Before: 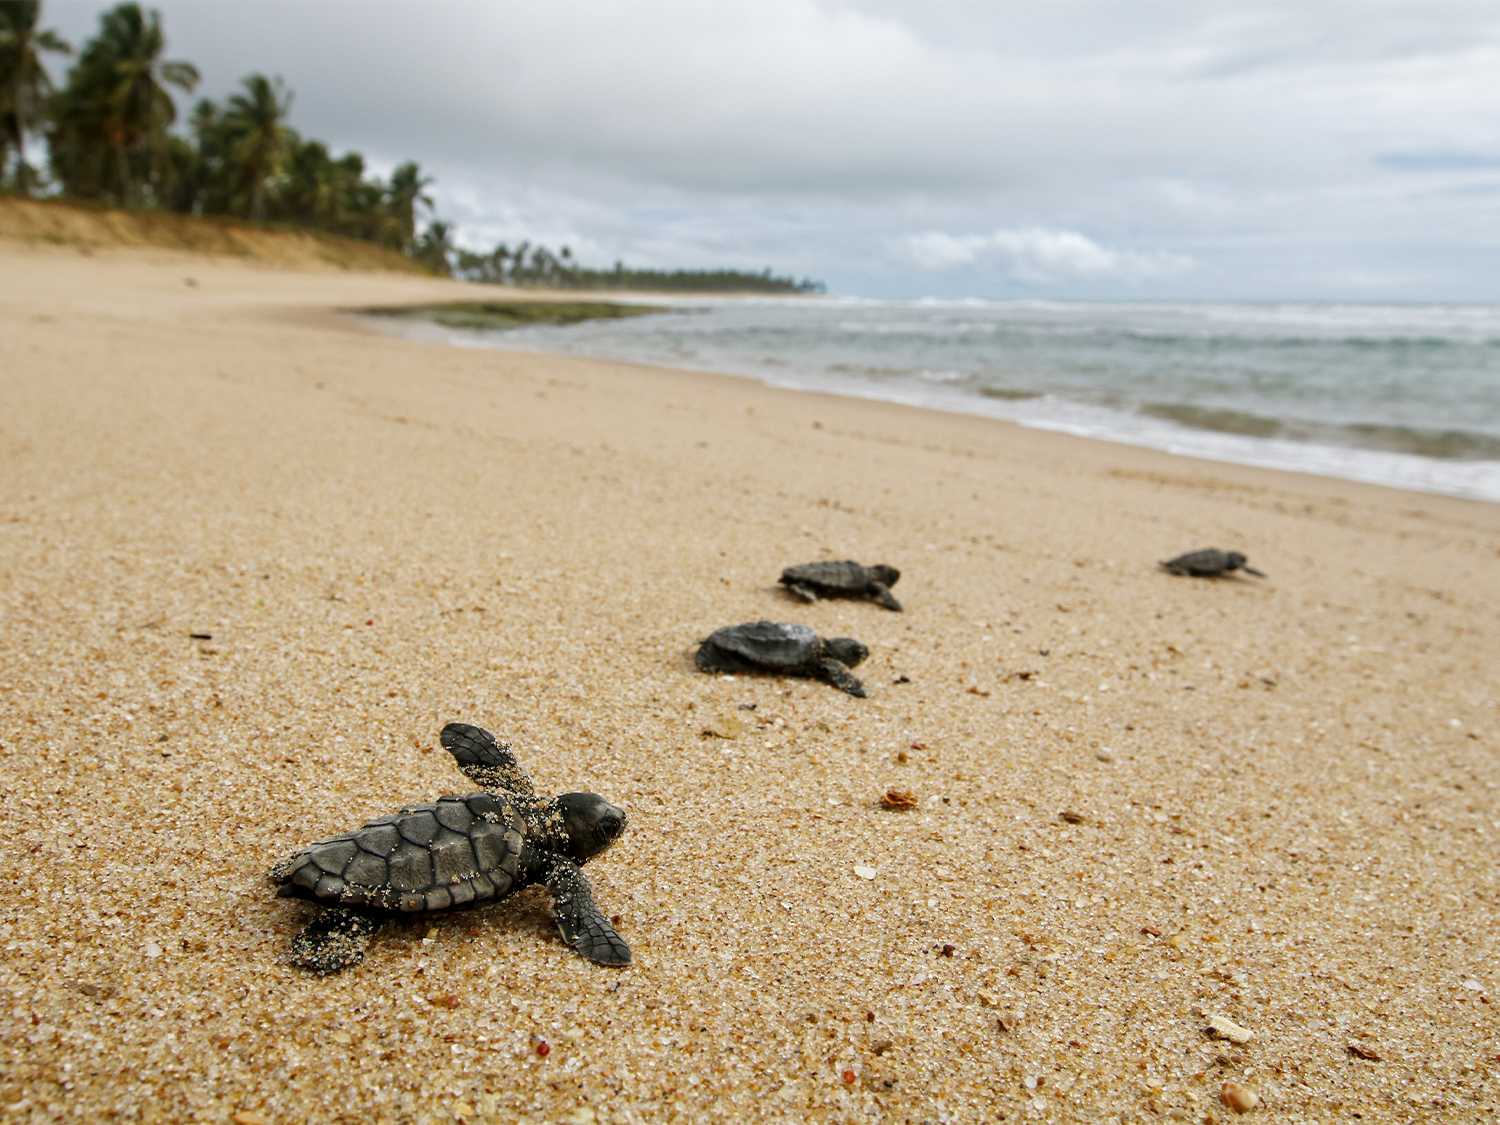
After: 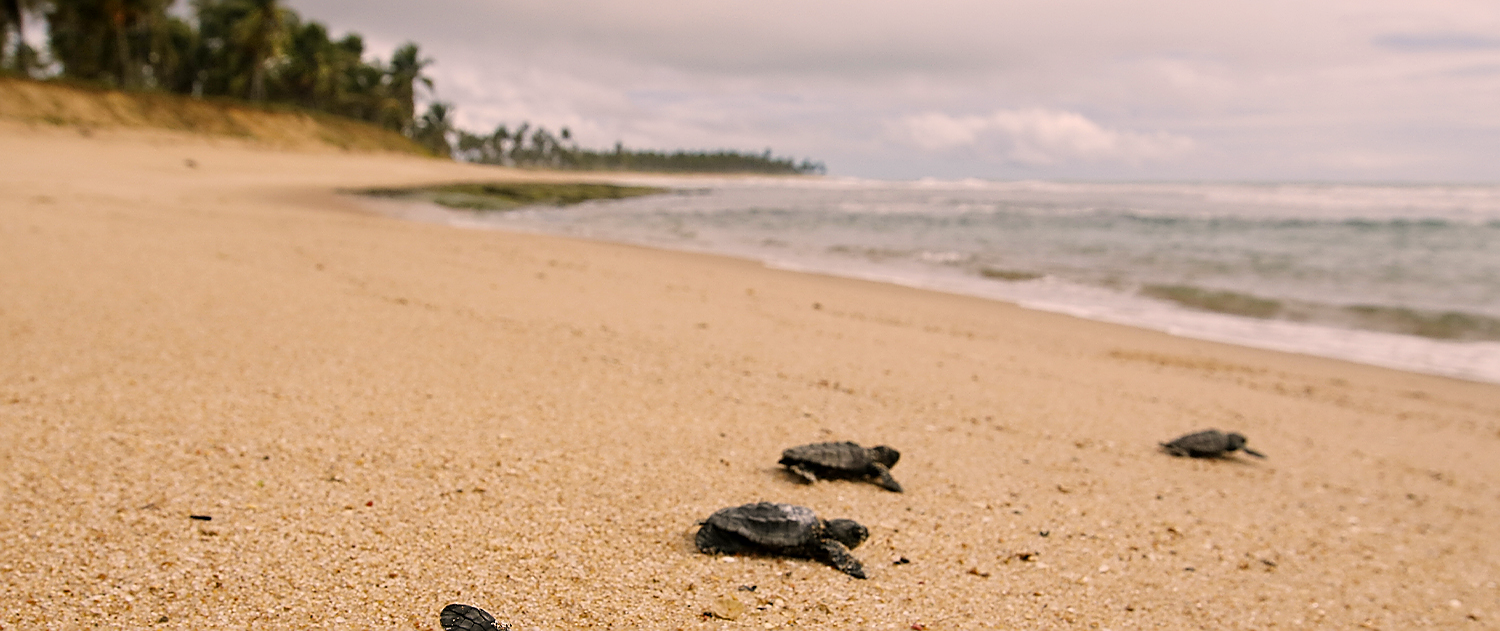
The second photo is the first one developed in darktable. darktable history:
crop and rotate: top 10.605%, bottom 33.274%
color correction: highlights a* 11.96, highlights b* 11.58
sharpen: radius 1.4, amount 1.25, threshold 0.7
filmic rgb: black relative exposure -11.35 EV, white relative exposure 3.22 EV, hardness 6.76, color science v6 (2022)
